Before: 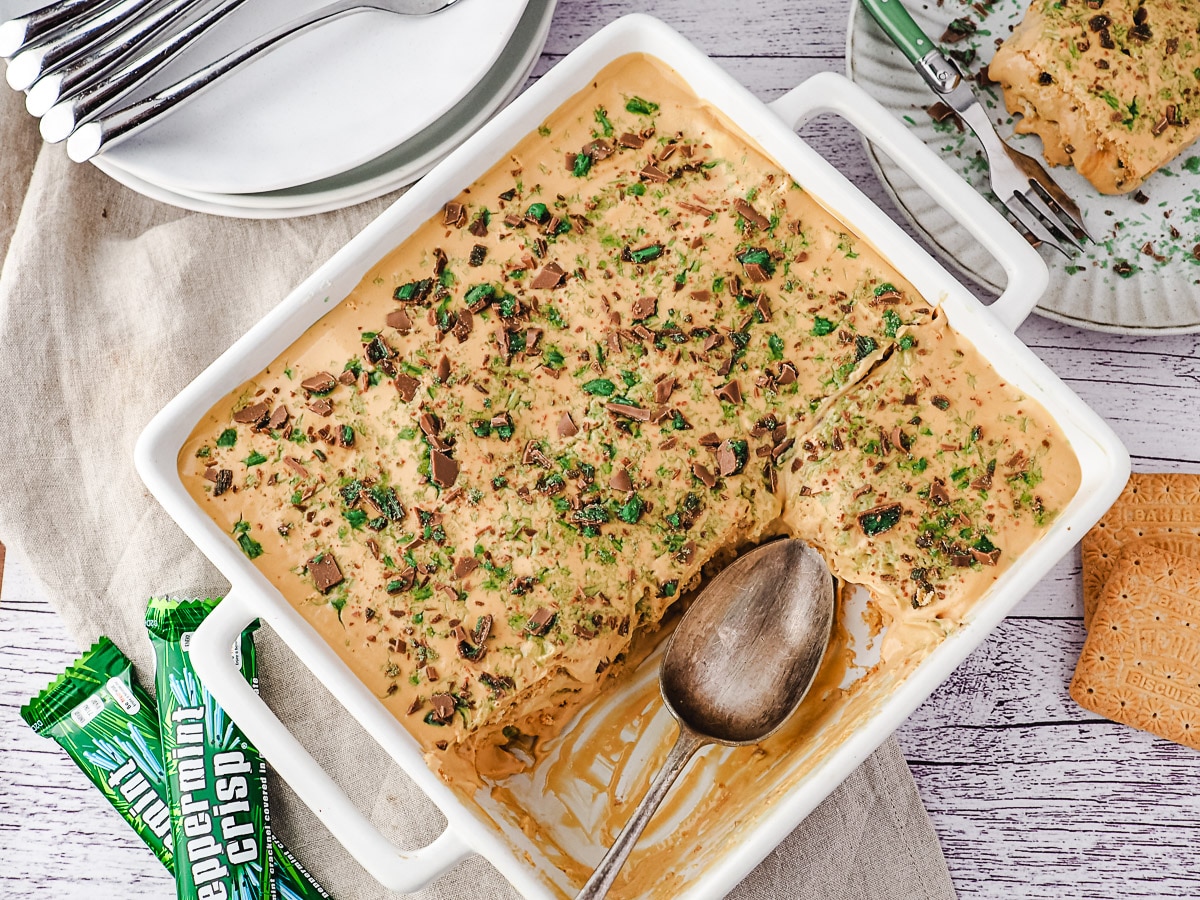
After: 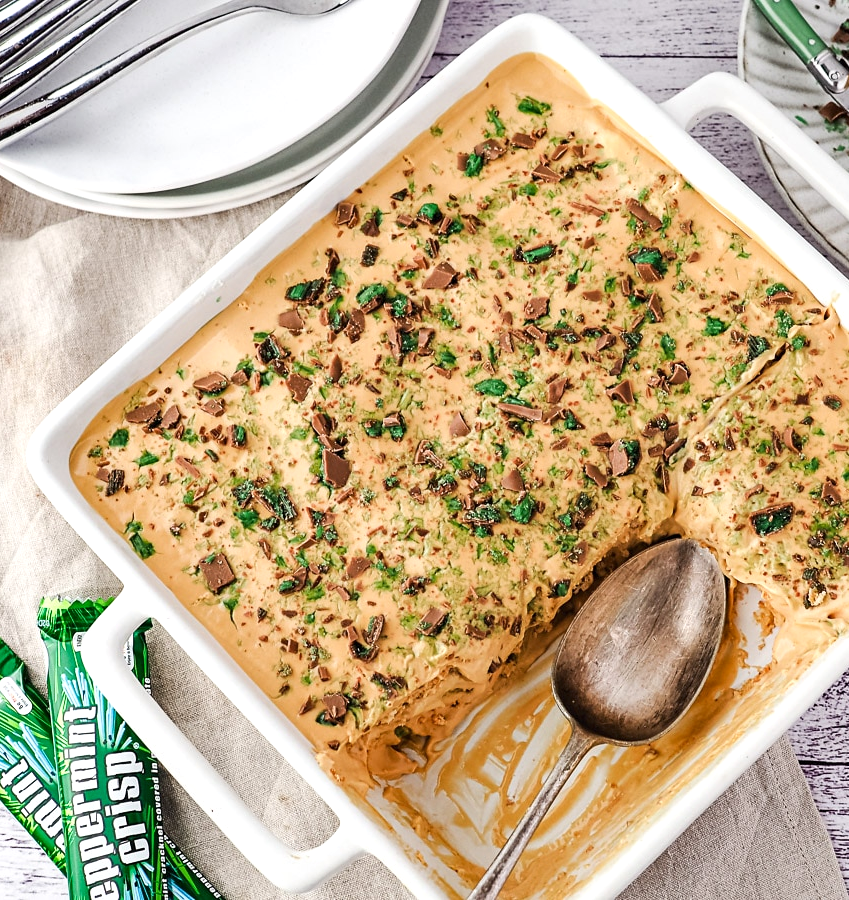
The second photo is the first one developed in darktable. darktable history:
crop and rotate: left 9.061%, right 20.142%
exposure: exposure 0.207 EV, compensate highlight preservation false
contrast equalizer: octaves 7, y [[0.6 ×6], [0.55 ×6], [0 ×6], [0 ×6], [0 ×6]], mix 0.15
